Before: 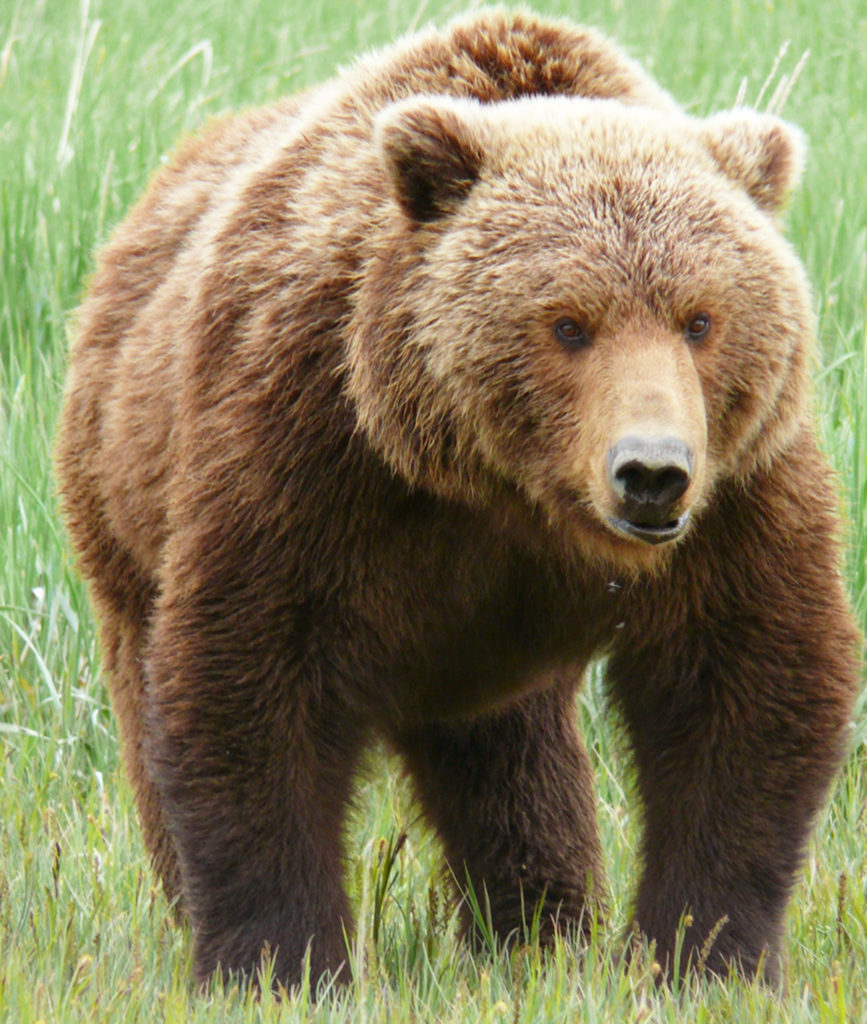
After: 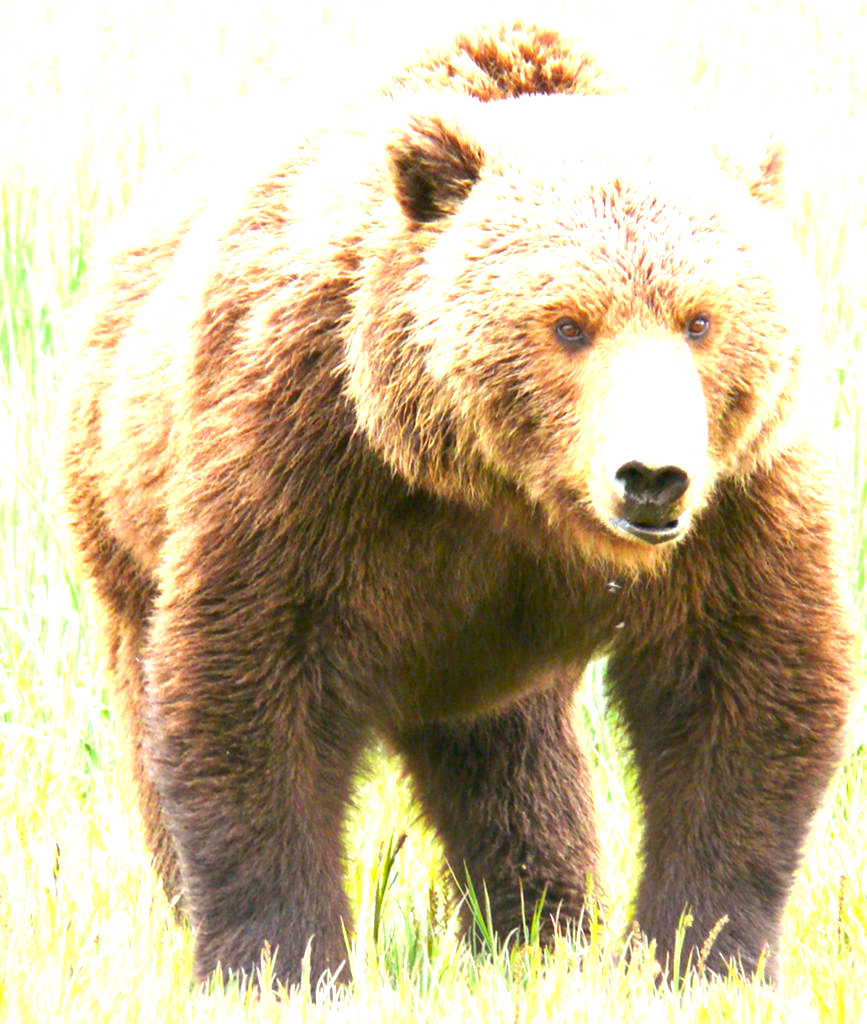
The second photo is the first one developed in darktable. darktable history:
color balance rgb: perceptual saturation grading › global saturation 0.242%, global vibrance 14.689%
exposure: black level correction 0.001, exposure 2.001 EV, compensate highlight preservation false
